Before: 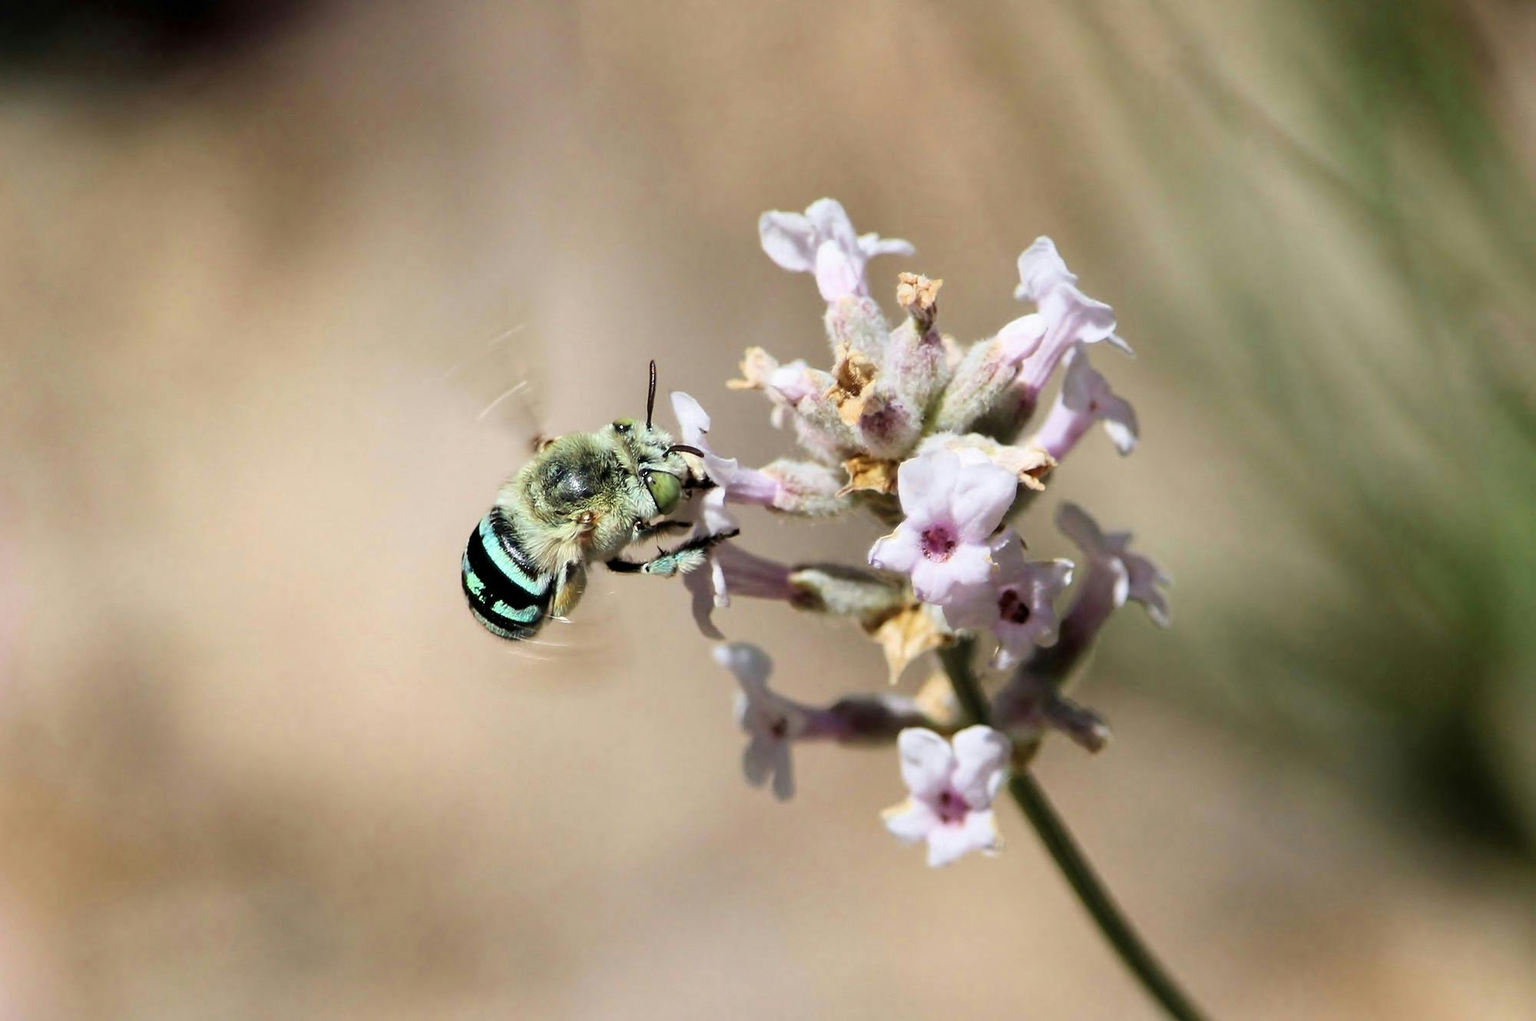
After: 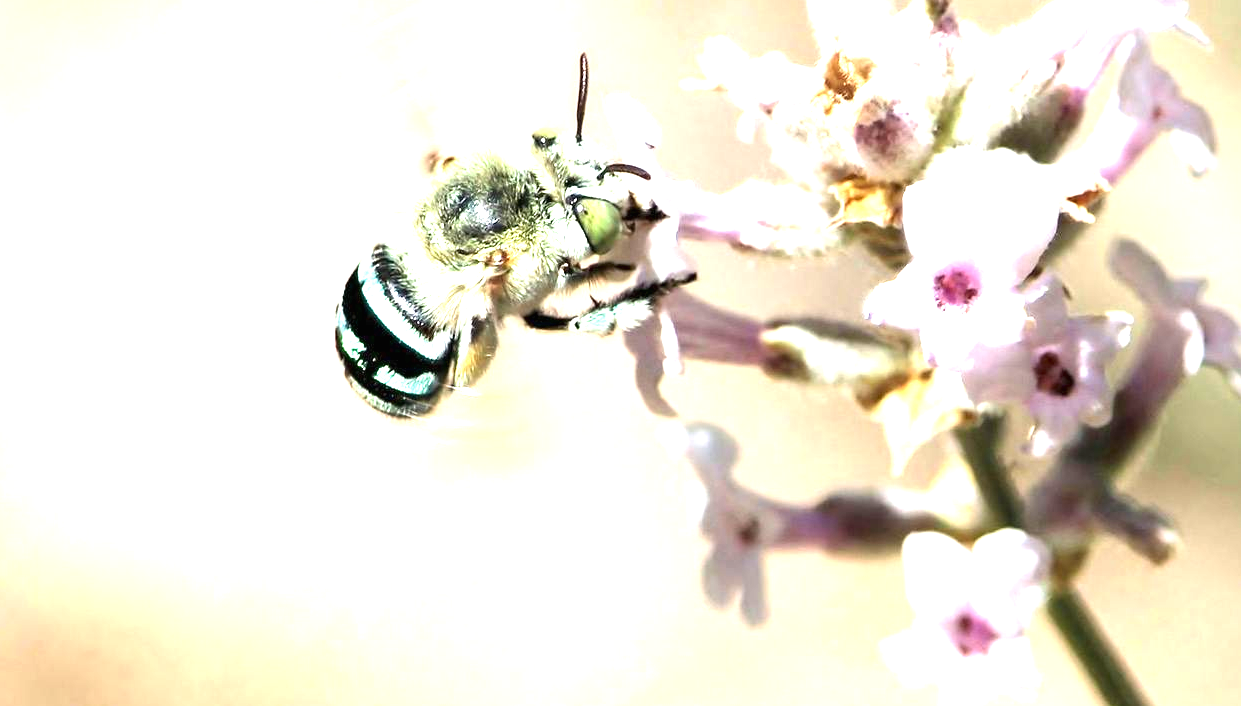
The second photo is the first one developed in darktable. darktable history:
exposure: black level correction 0, exposure 1.675 EV, compensate exposure bias true, compensate highlight preservation false
crop: left 13.312%, top 31.28%, right 24.627%, bottom 15.582%
